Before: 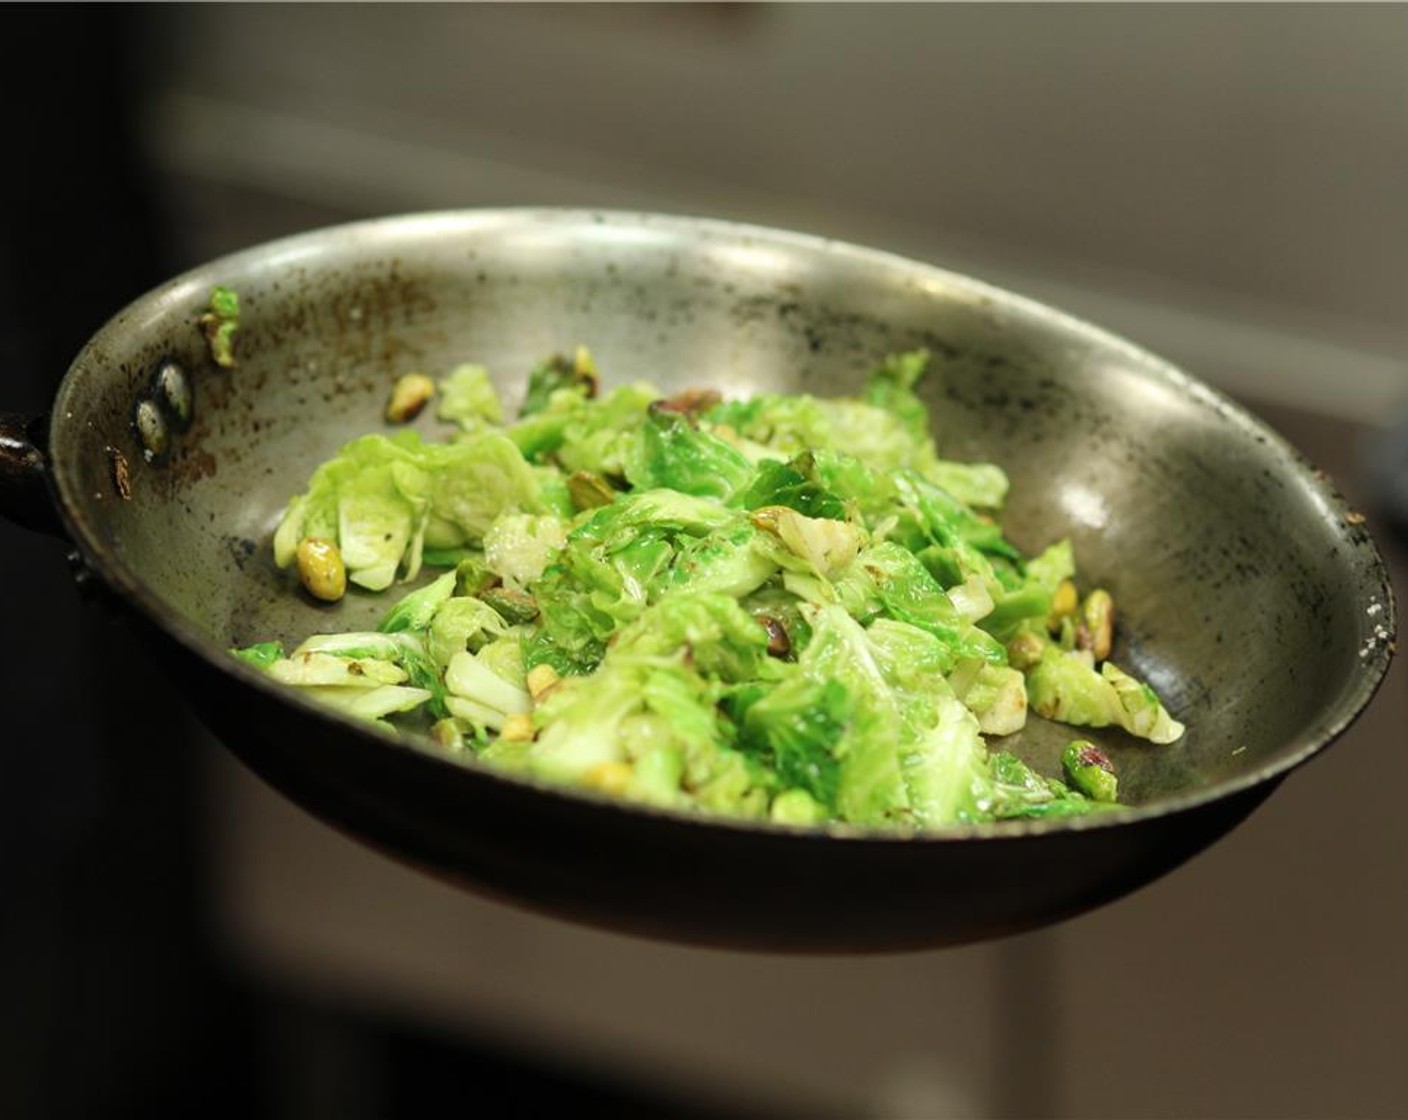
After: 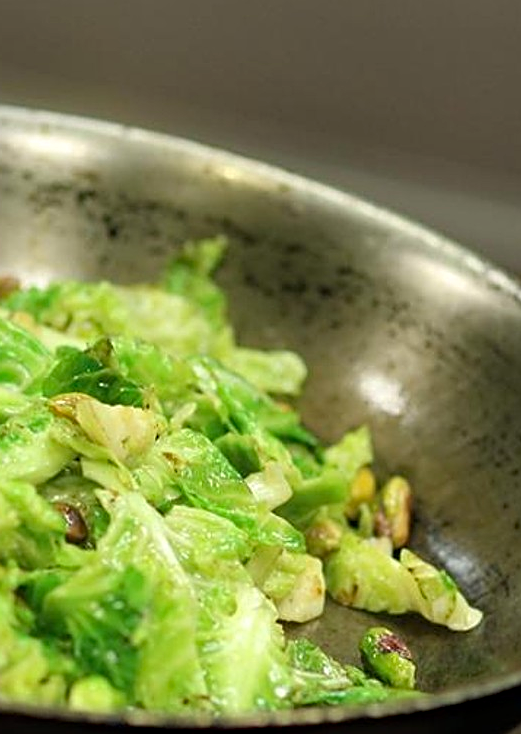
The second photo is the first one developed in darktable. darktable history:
haze removal: compatibility mode true, adaptive false
sharpen: on, module defaults
crop and rotate: left 49.892%, top 10.133%, right 13.064%, bottom 24.28%
